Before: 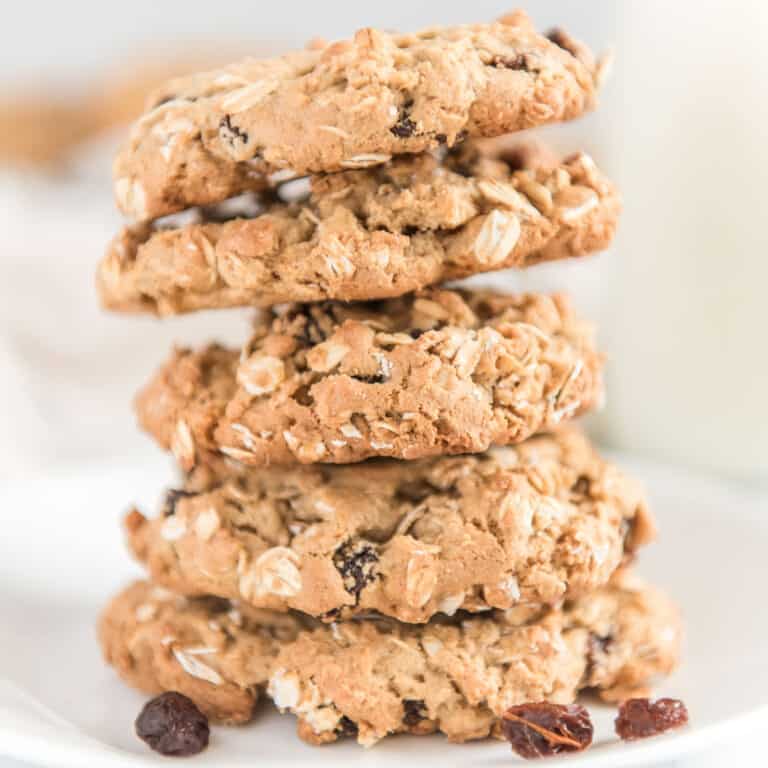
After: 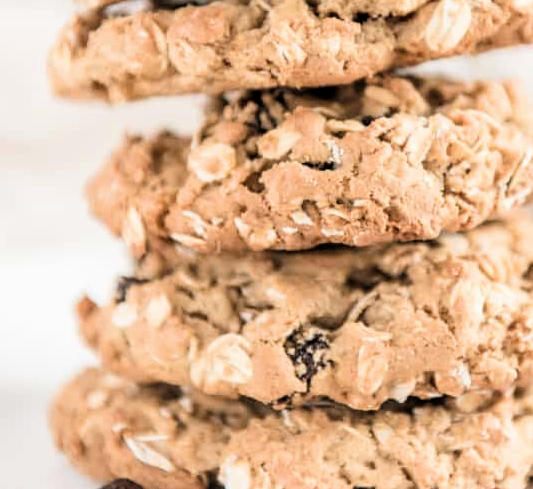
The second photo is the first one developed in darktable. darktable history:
tone equalizer: edges refinement/feathering 500, mask exposure compensation -1.57 EV, preserve details no
crop: left 6.489%, top 27.781%, right 23.987%, bottom 8.444%
contrast brightness saturation: saturation -0.065
filmic rgb: middle gray luminance 8.9%, black relative exposure -6.28 EV, white relative exposure 2.71 EV, threshold 5.94 EV, target black luminance 0%, hardness 4.75, latitude 73.56%, contrast 1.34, shadows ↔ highlights balance 9.39%, enable highlight reconstruction true
